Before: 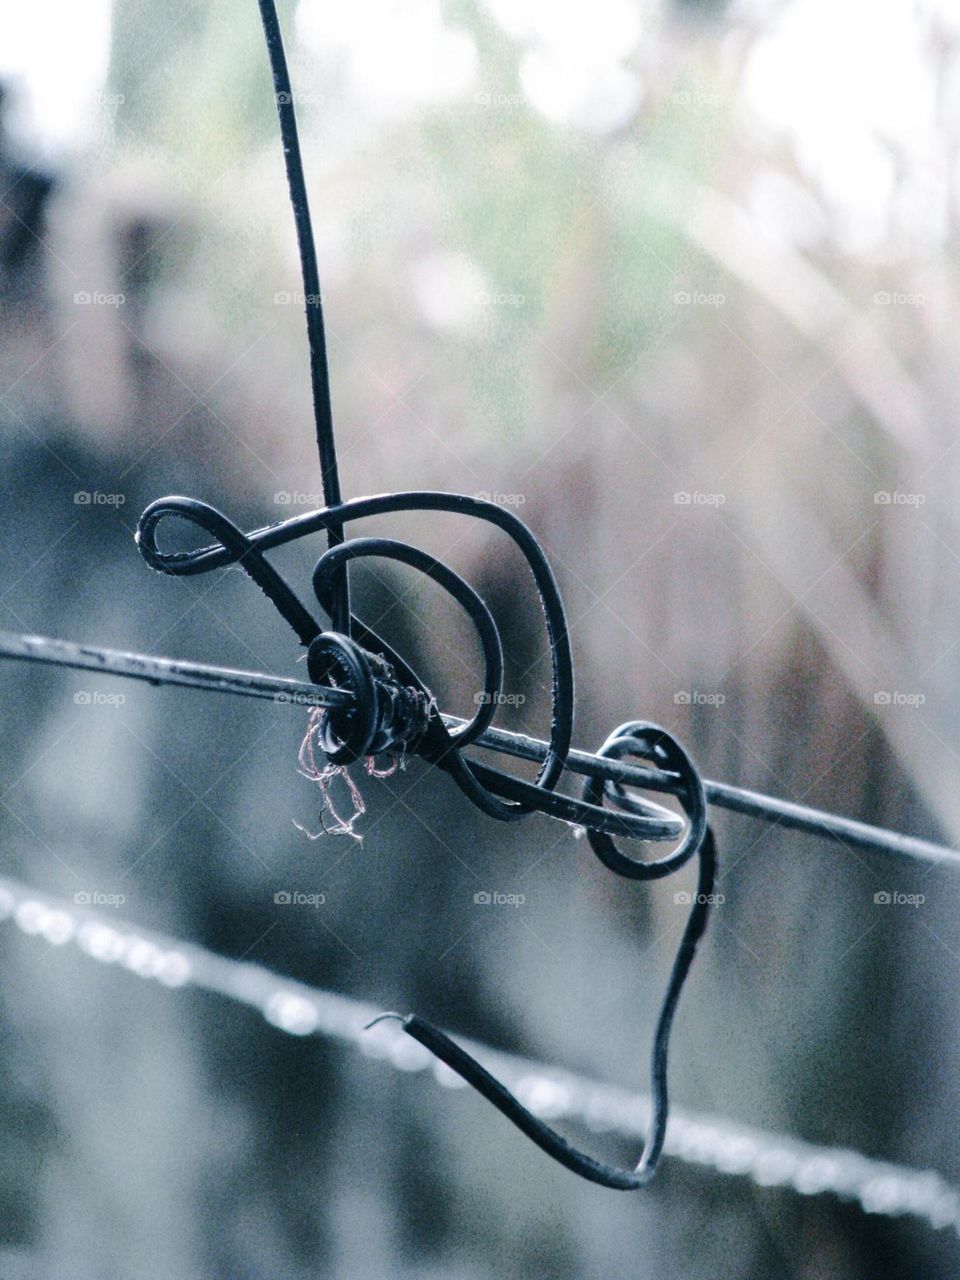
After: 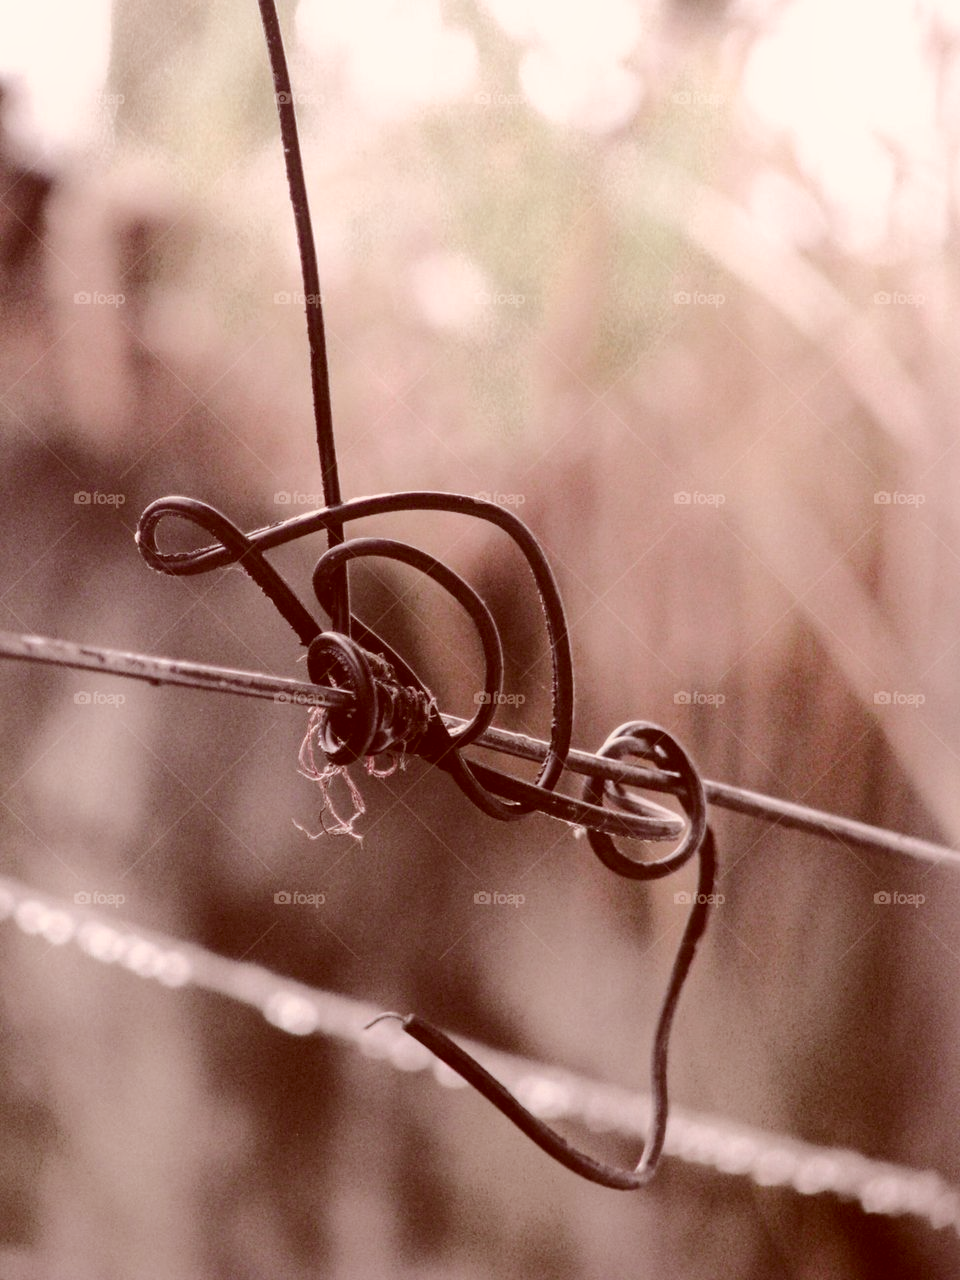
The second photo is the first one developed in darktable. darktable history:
color correction: highlights a* 9.03, highlights b* 8.71, shadows a* 40, shadows b* 40, saturation 0.8
contrast equalizer: octaves 7, y [[0.6 ×6], [0.55 ×6], [0 ×6], [0 ×6], [0 ×6]], mix -0.3
shadows and highlights: shadows 25, highlights -25
